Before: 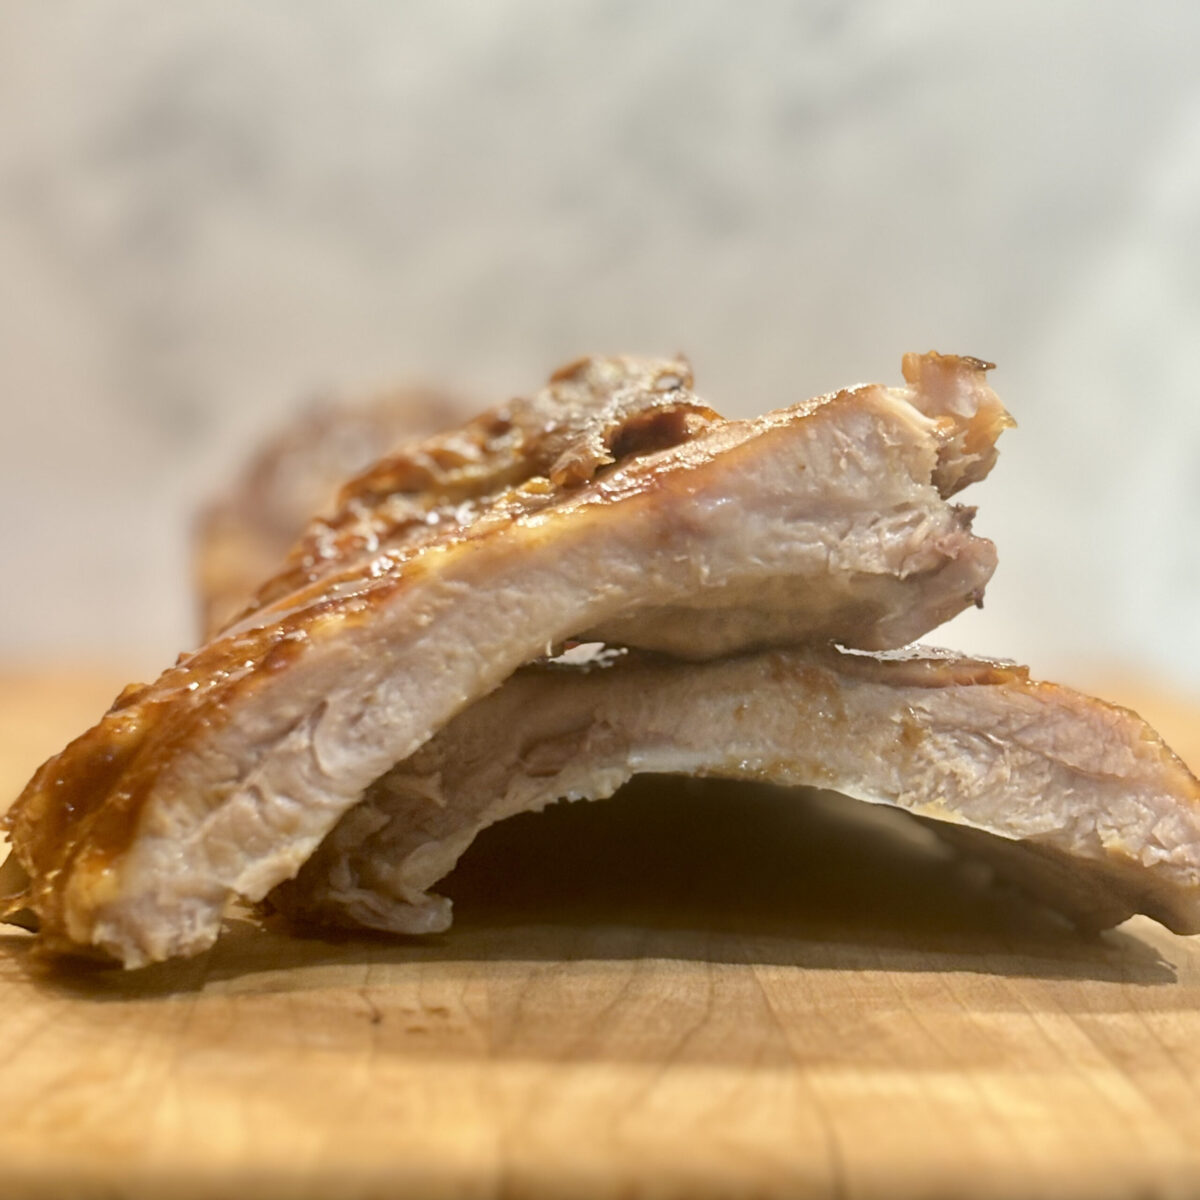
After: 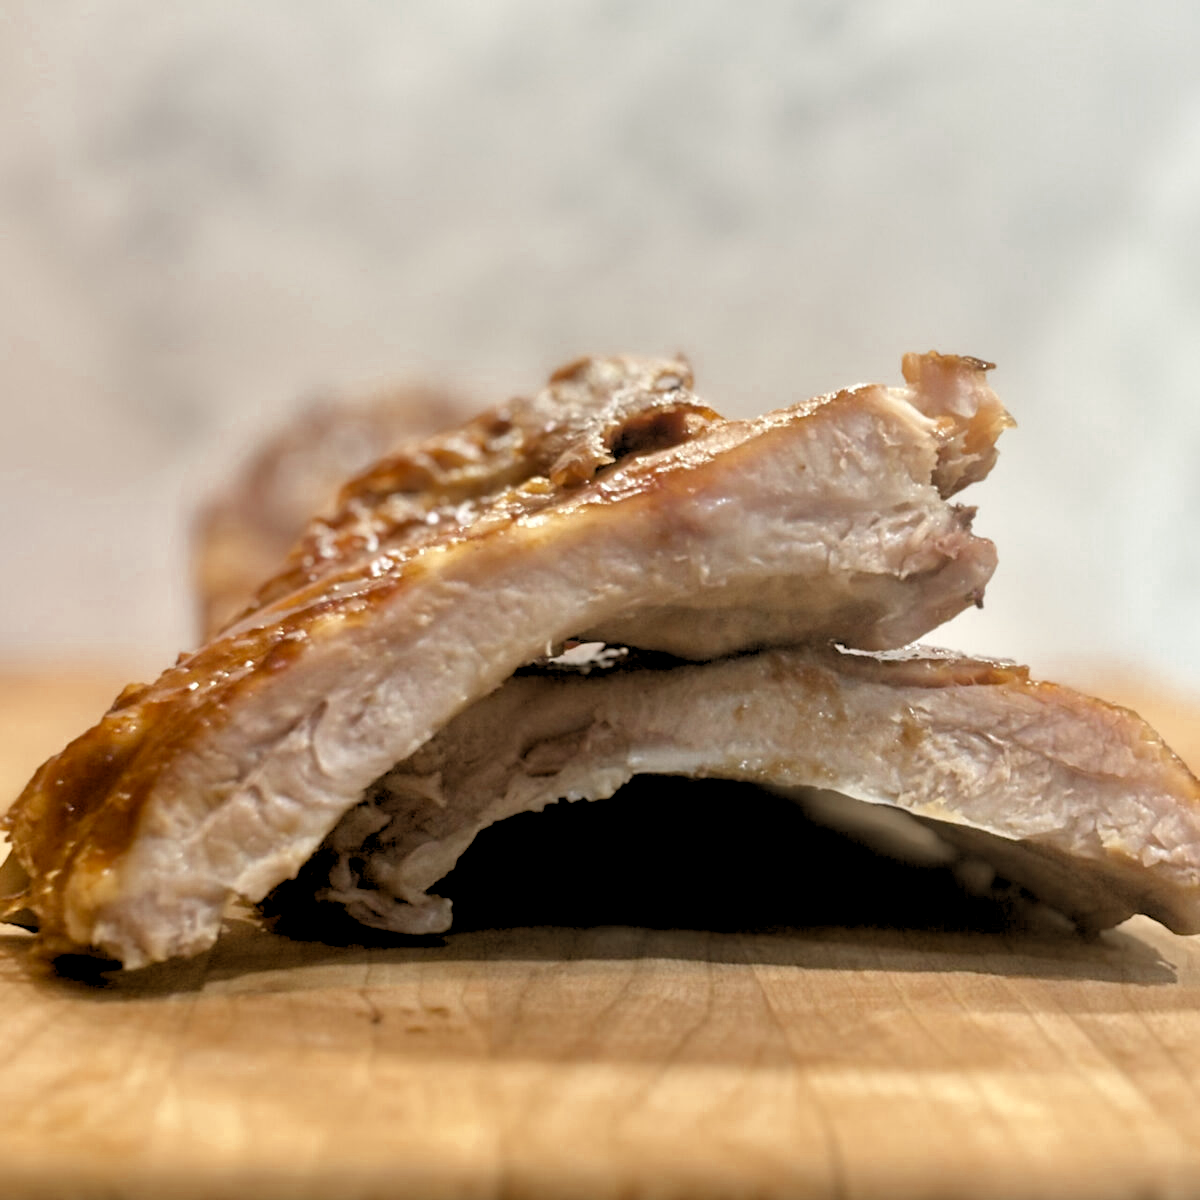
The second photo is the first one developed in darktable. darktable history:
color zones: curves: ch0 [(0, 0.5) (0.125, 0.4) (0.25, 0.5) (0.375, 0.4) (0.5, 0.4) (0.625, 0.35) (0.75, 0.35) (0.875, 0.5)]; ch1 [(0, 0.35) (0.125, 0.45) (0.25, 0.35) (0.375, 0.35) (0.5, 0.35) (0.625, 0.35) (0.75, 0.45) (0.875, 0.35)]; ch2 [(0, 0.6) (0.125, 0.5) (0.25, 0.5) (0.375, 0.6) (0.5, 0.6) (0.625, 0.5) (0.75, 0.5) (0.875, 0.5)]
rgb levels: levels [[0.029, 0.461, 0.922], [0, 0.5, 1], [0, 0.5, 1]]
